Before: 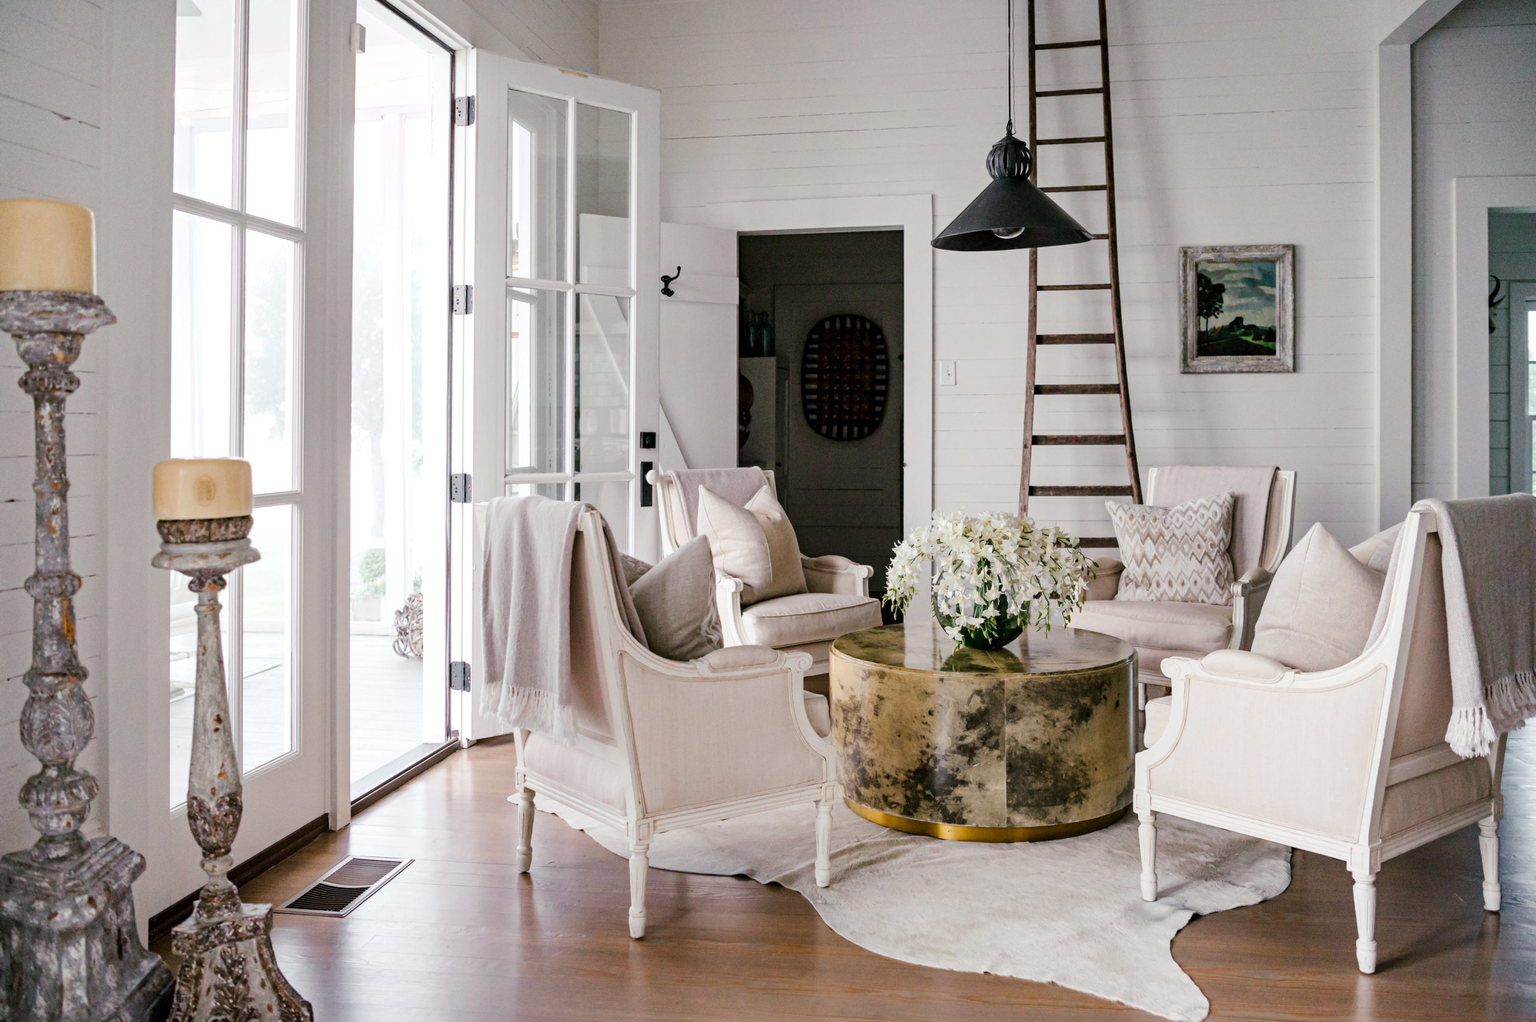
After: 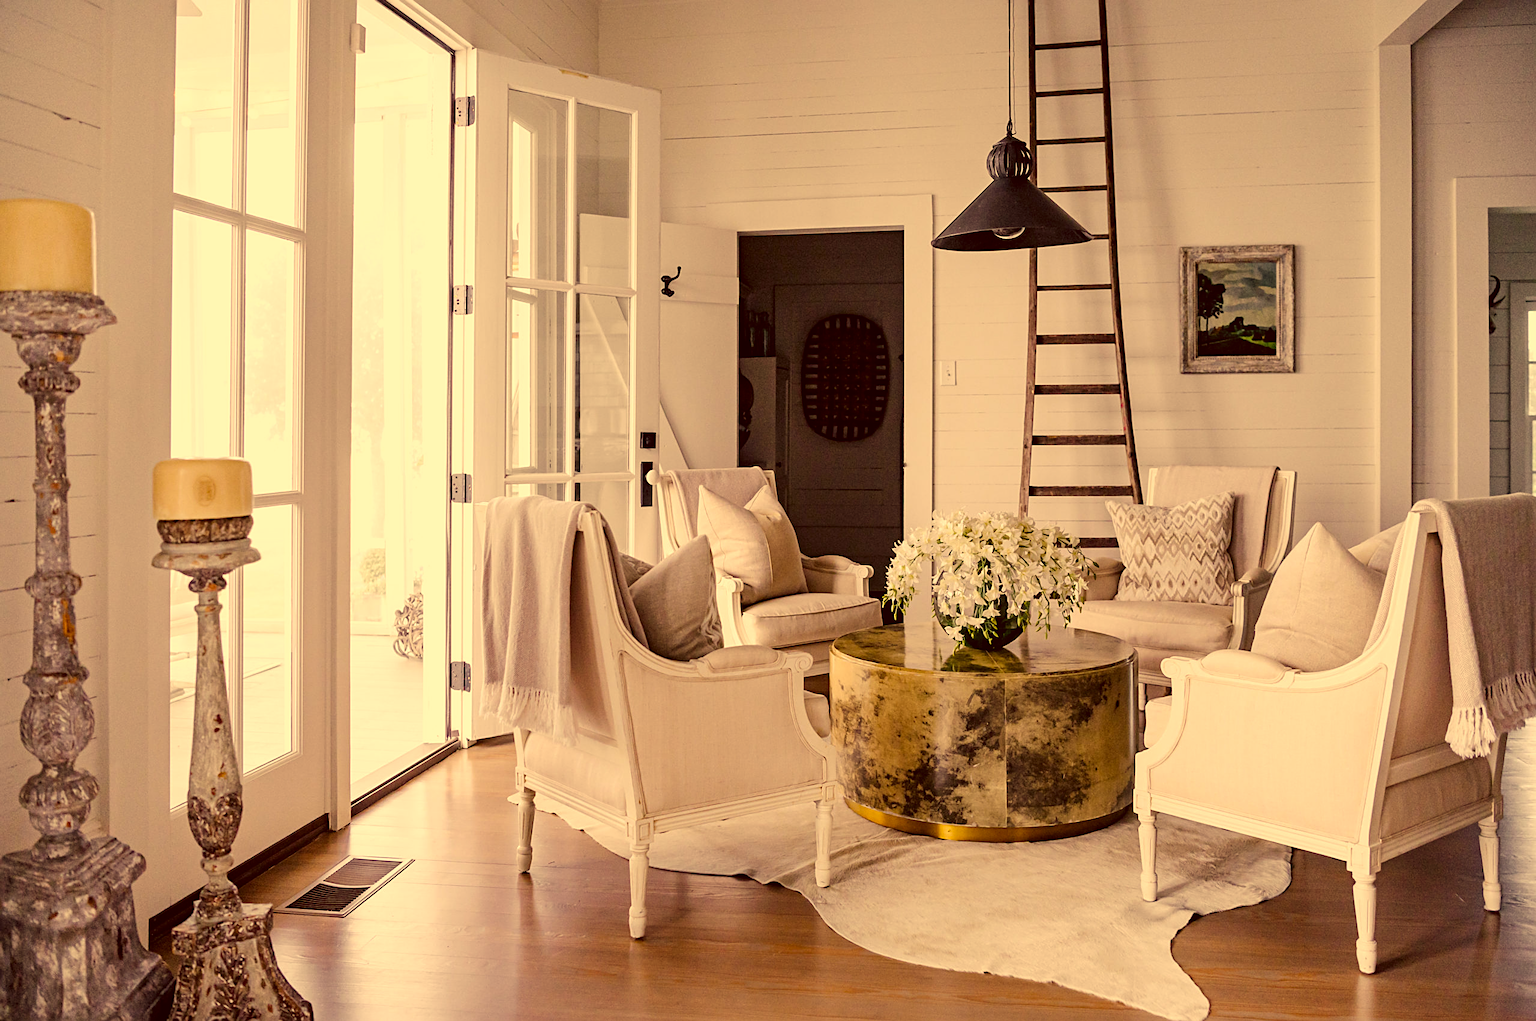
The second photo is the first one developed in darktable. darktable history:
sharpen: on, module defaults
color correction: highlights a* 10.12, highlights b* 39.04, shadows a* 14.62, shadows b* 3.37
white balance: emerald 1
